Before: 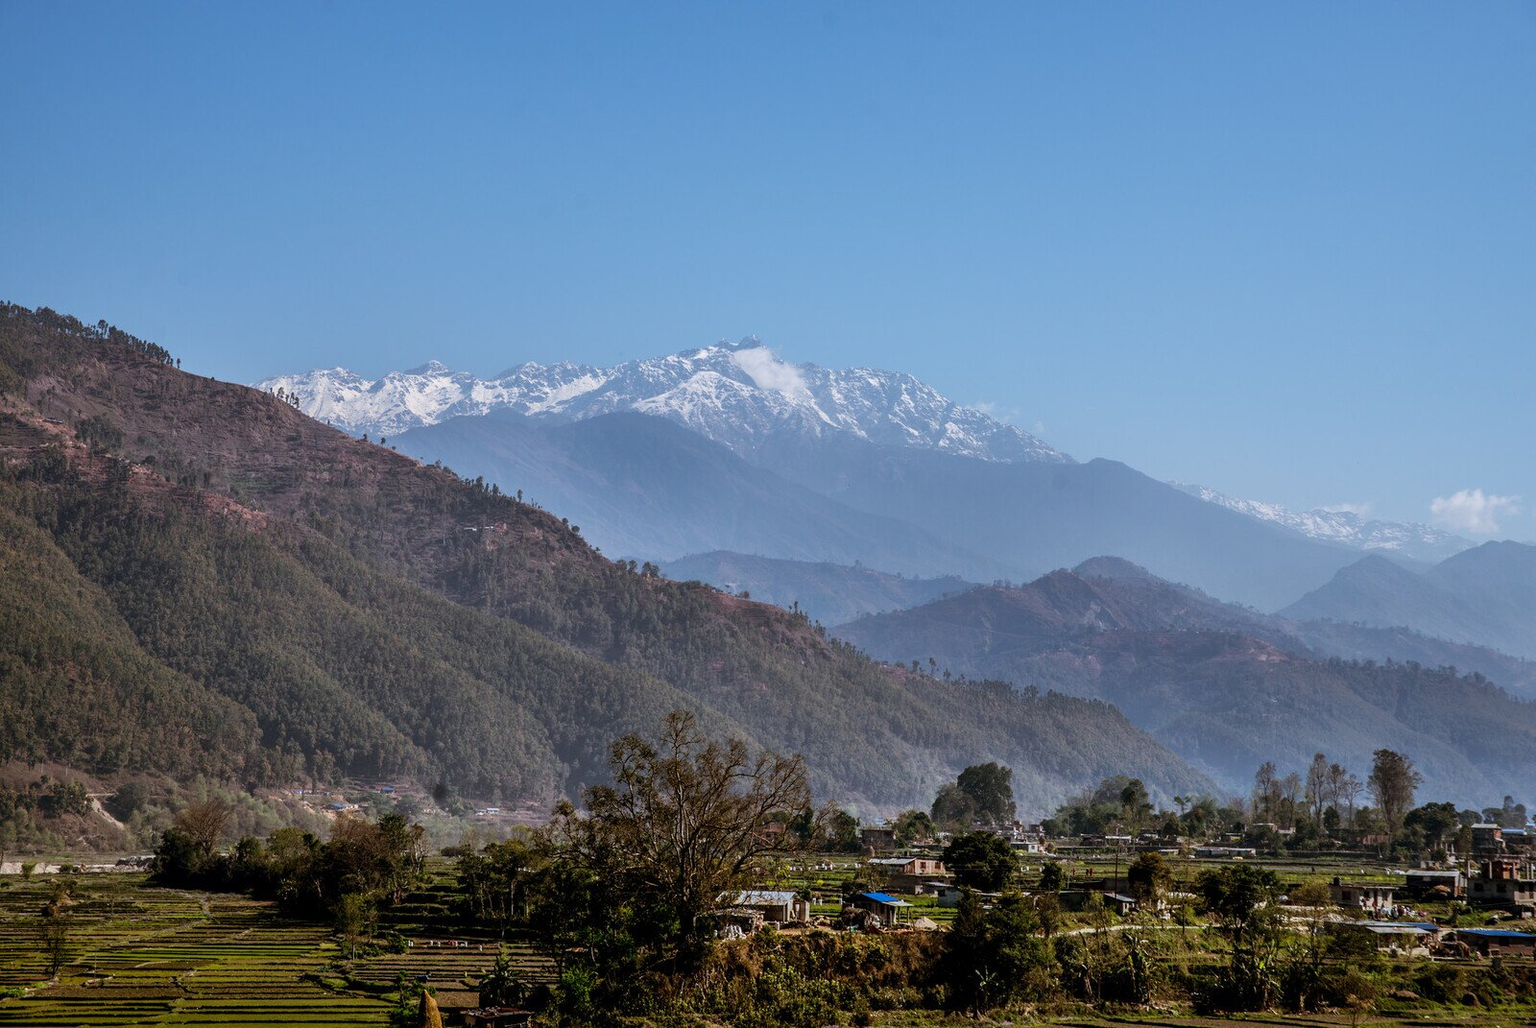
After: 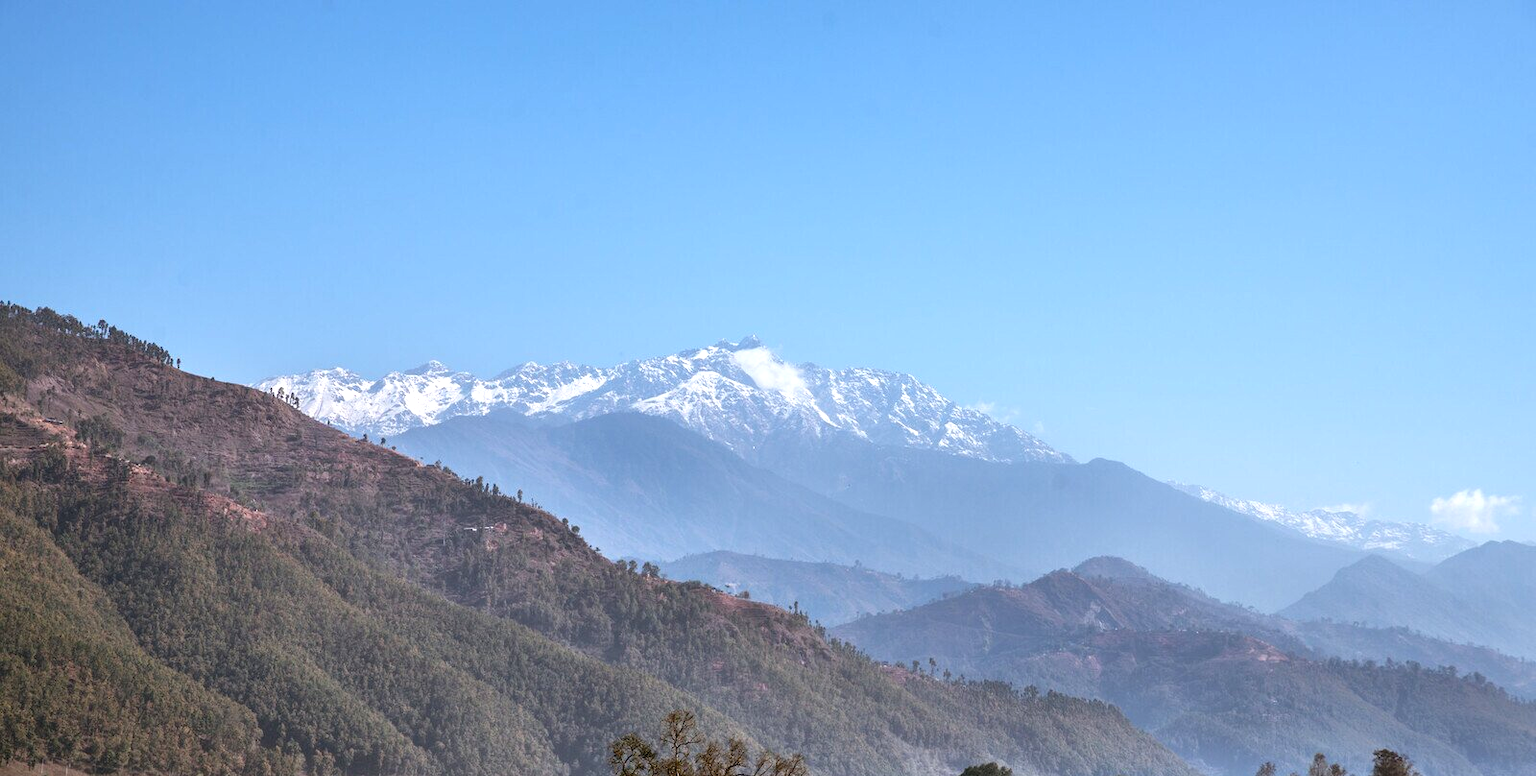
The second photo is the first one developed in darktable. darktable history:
crop: bottom 24.41%
exposure: black level correction 0, exposure 0.693 EV, compensate highlight preservation false
